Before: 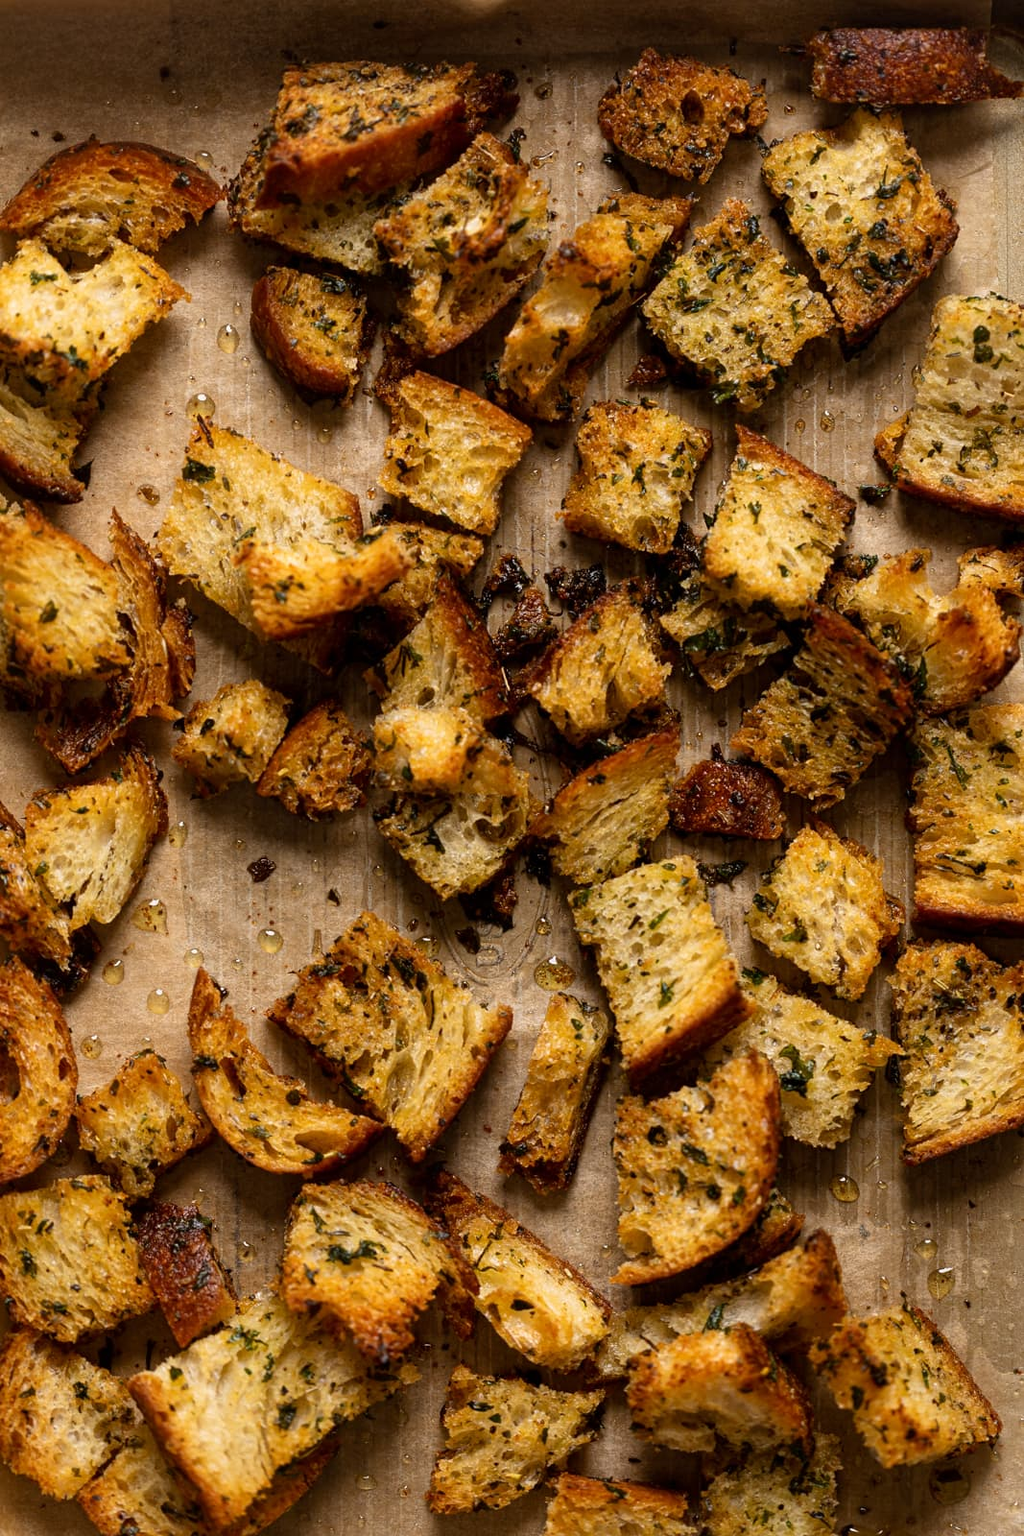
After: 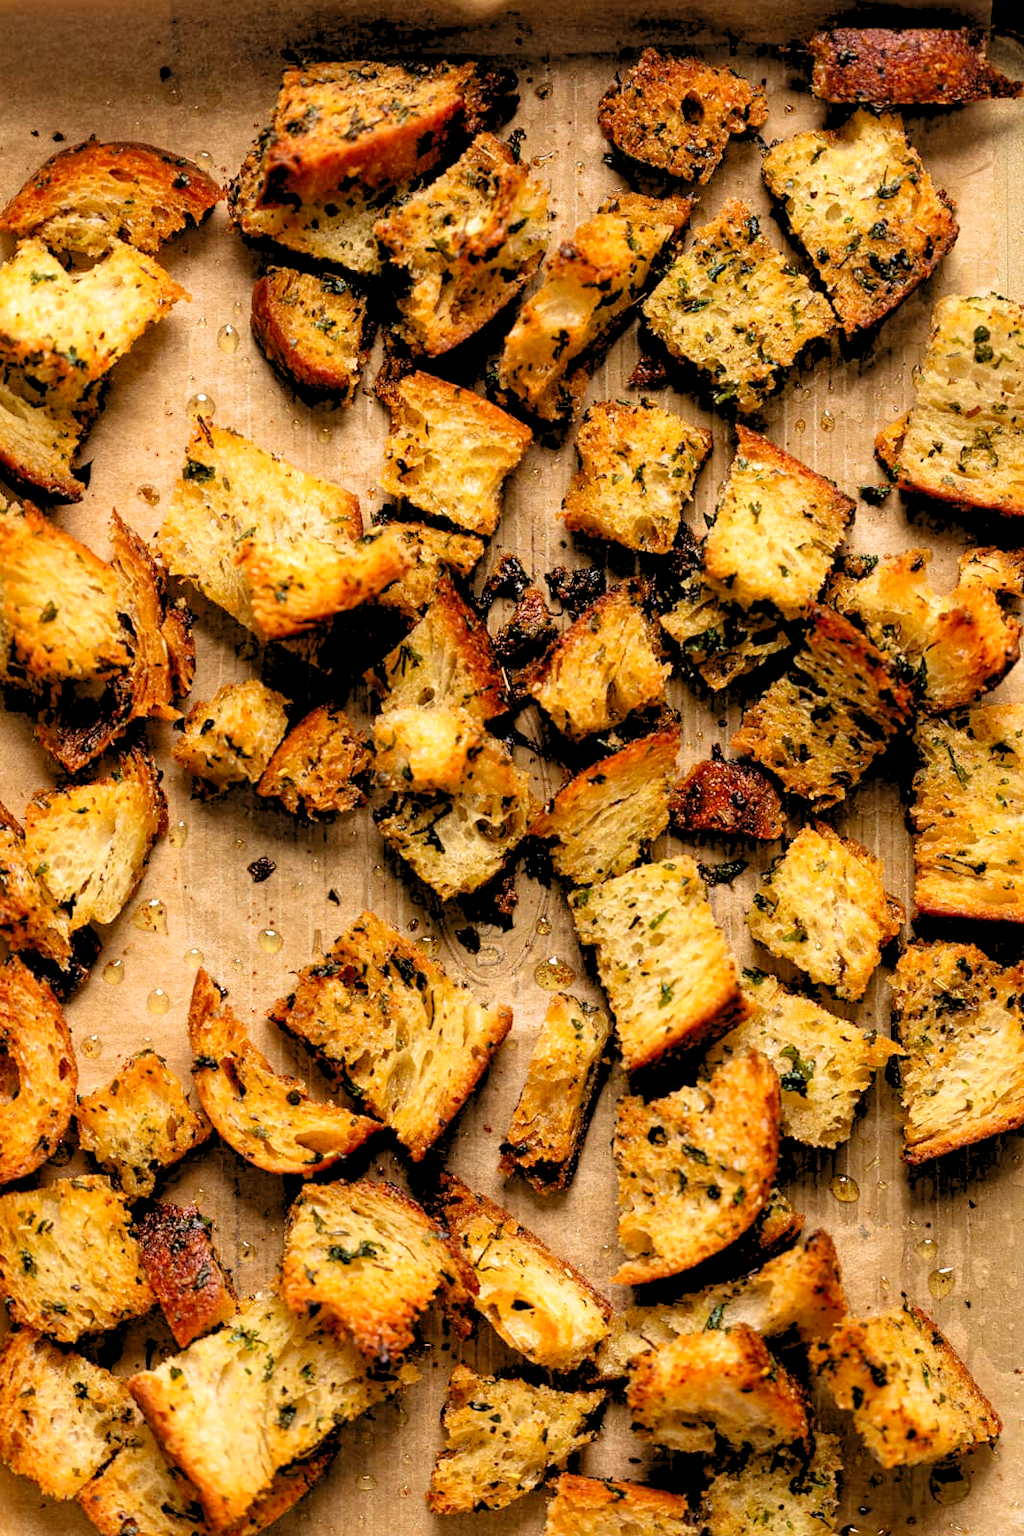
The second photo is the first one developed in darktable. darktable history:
velvia: strength 36.13%
levels: levels [0.093, 0.434, 0.988]
exposure: exposure 0.173 EV, compensate highlight preservation false
